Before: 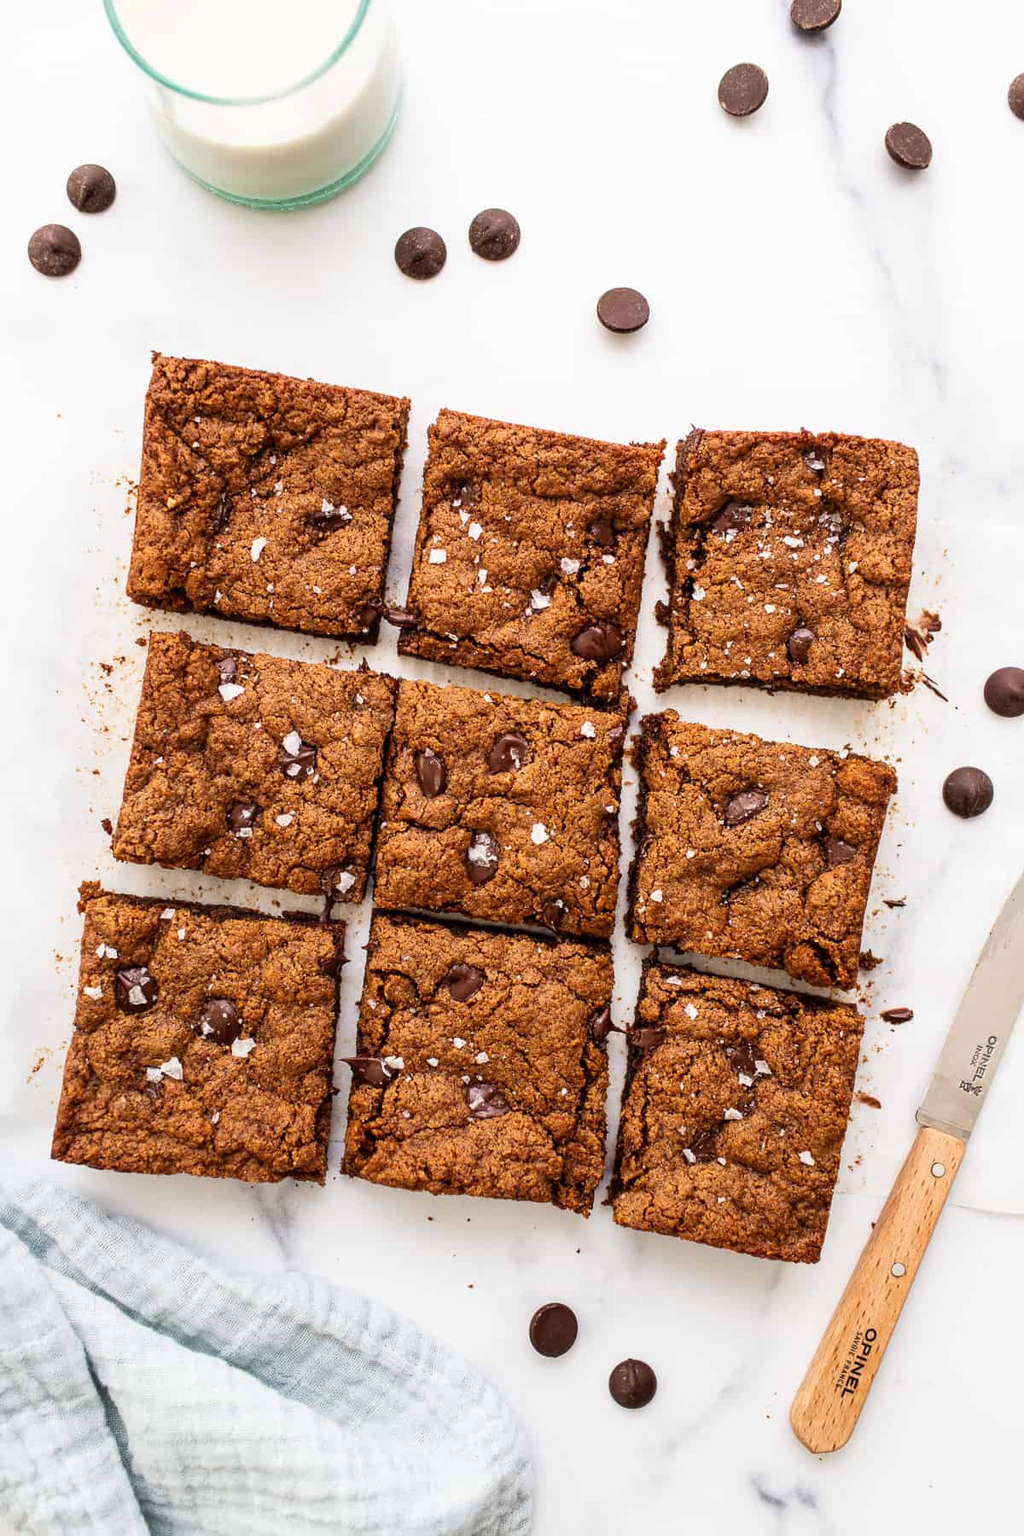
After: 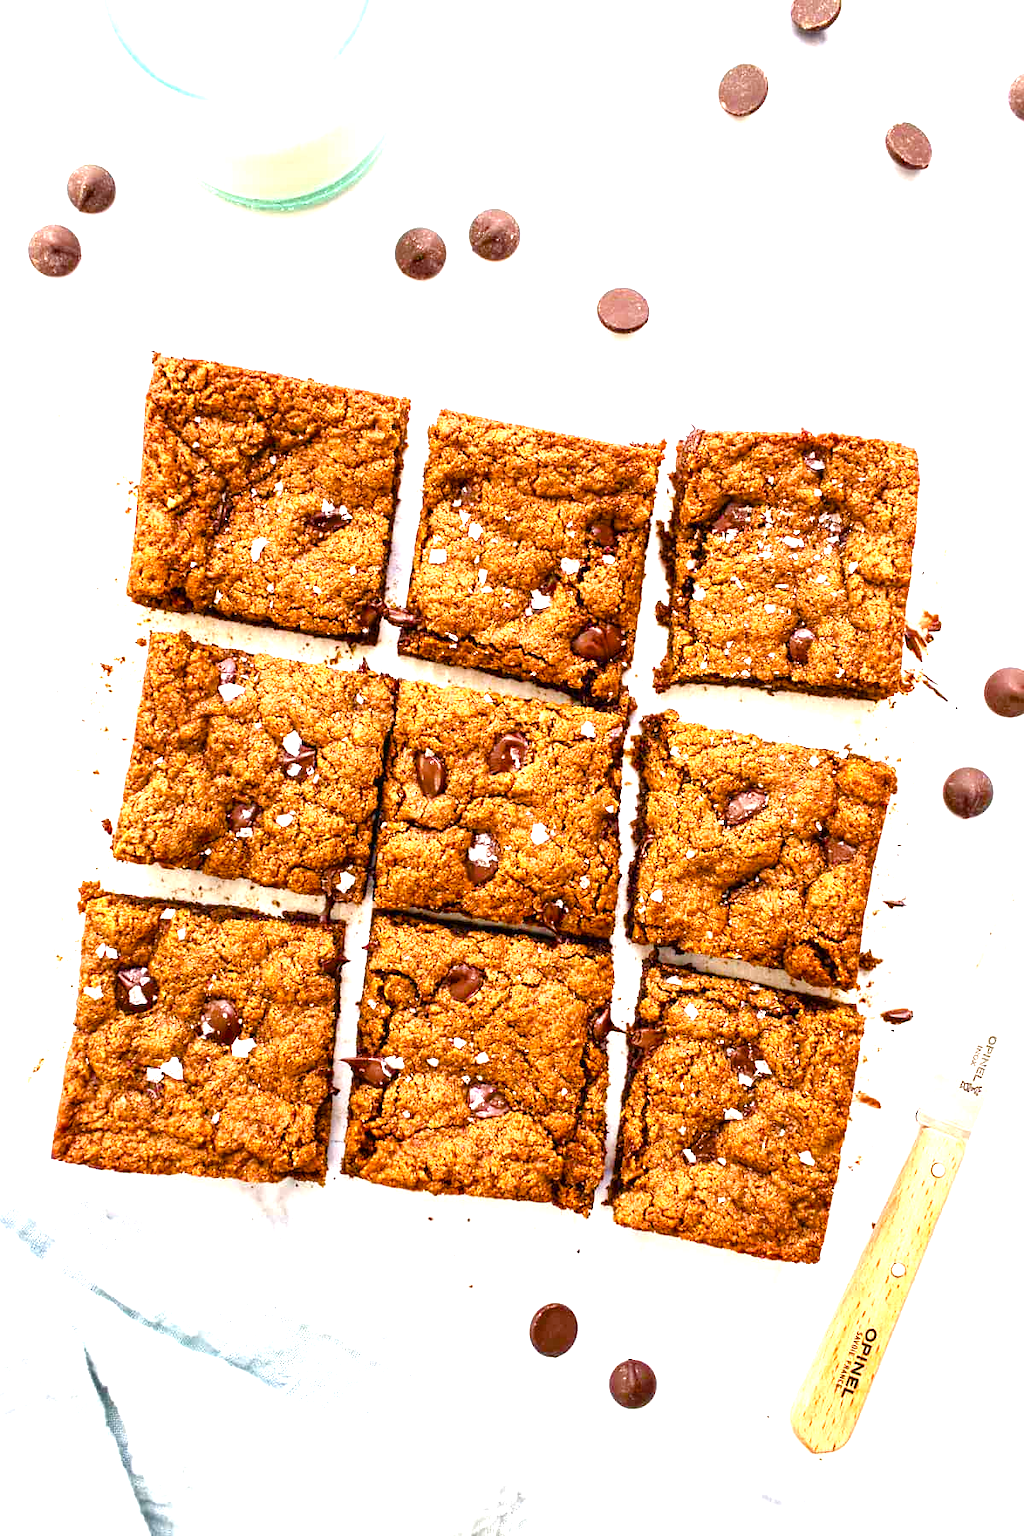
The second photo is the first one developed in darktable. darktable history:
color balance rgb: shadows fall-off 100.654%, linear chroma grading › shadows -7.976%, linear chroma grading › global chroma 9.859%, perceptual saturation grading › global saturation 46.135%, perceptual saturation grading › highlights -50.003%, perceptual saturation grading › shadows 30.431%, perceptual brilliance grading › global brilliance 3.986%, mask middle-gray fulcrum 22.826%
exposure: black level correction 0, exposure 1.2 EV, compensate exposure bias true, compensate highlight preservation false
